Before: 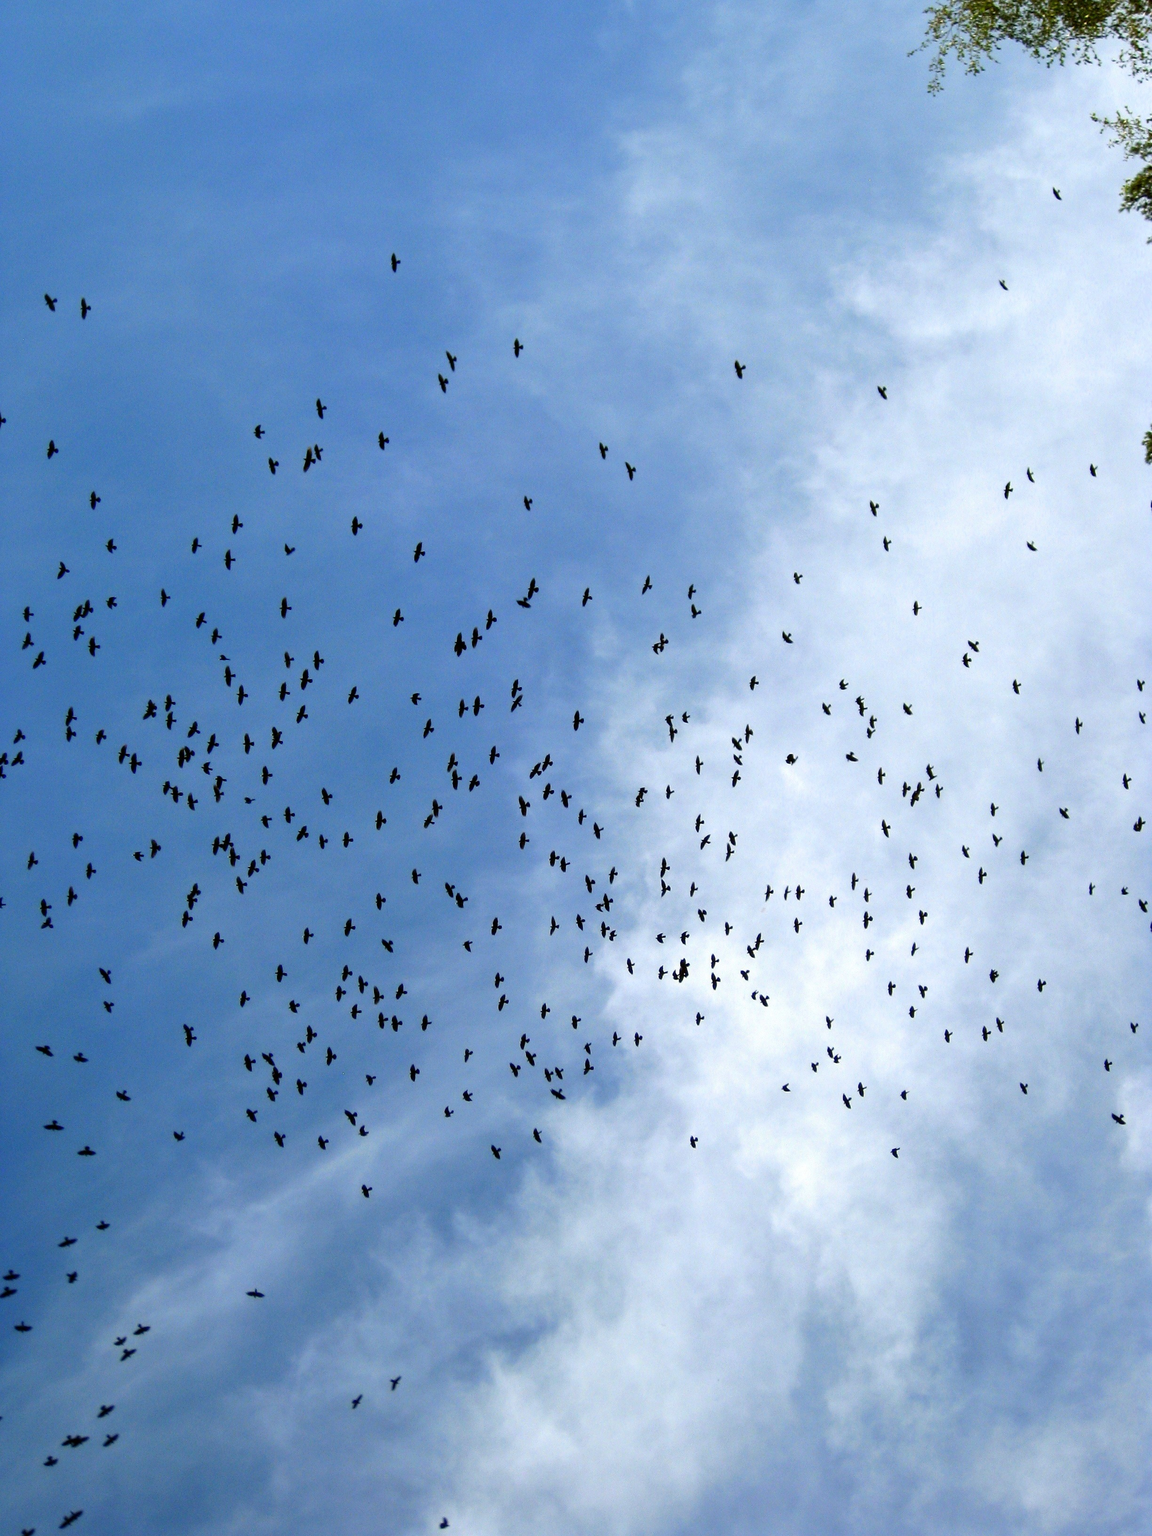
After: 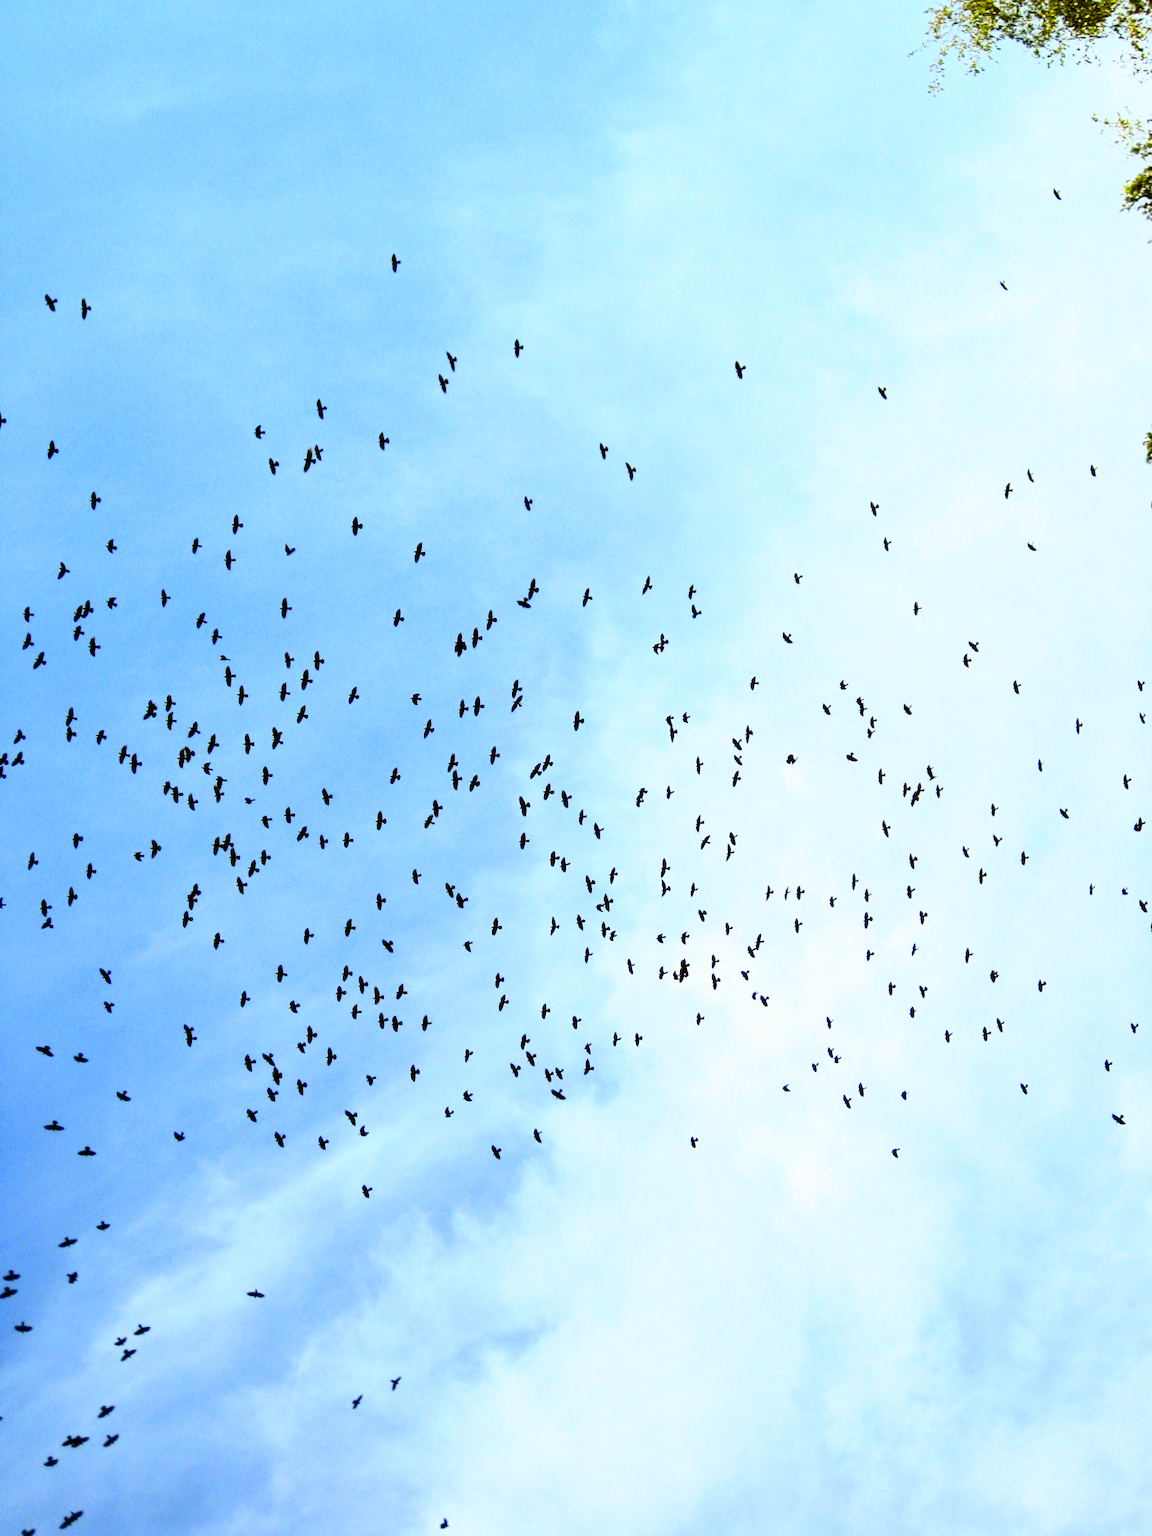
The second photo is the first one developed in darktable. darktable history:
tone curve: curves: ch0 [(0, 0) (0.136, 0.071) (0.346, 0.366) (0.489, 0.573) (0.66, 0.748) (0.858, 0.926) (1, 0.977)]; ch1 [(0, 0) (0.353, 0.344) (0.45, 0.46) (0.498, 0.498) (0.521, 0.512) (0.563, 0.559) (0.592, 0.605) (0.641, 0.673) (1, 1)]; ch2 [(0, 0) (0.333, 0.346) (0.375, 0.375) (0.424, 0.43) (0.476, 0.492) (0.502, 0.502) (0.524, 0.531) (0.579, 0.61) (0.612, 0.644) (0.641, 0.722) (1, 1)], color space Lab, independent channels, preserve colors none
contrast brightness saturation: contrast 0.24, brightness 0.26, saturation 0.39
exposure: exposure 0.3 EV, compensate highlight preservation false
